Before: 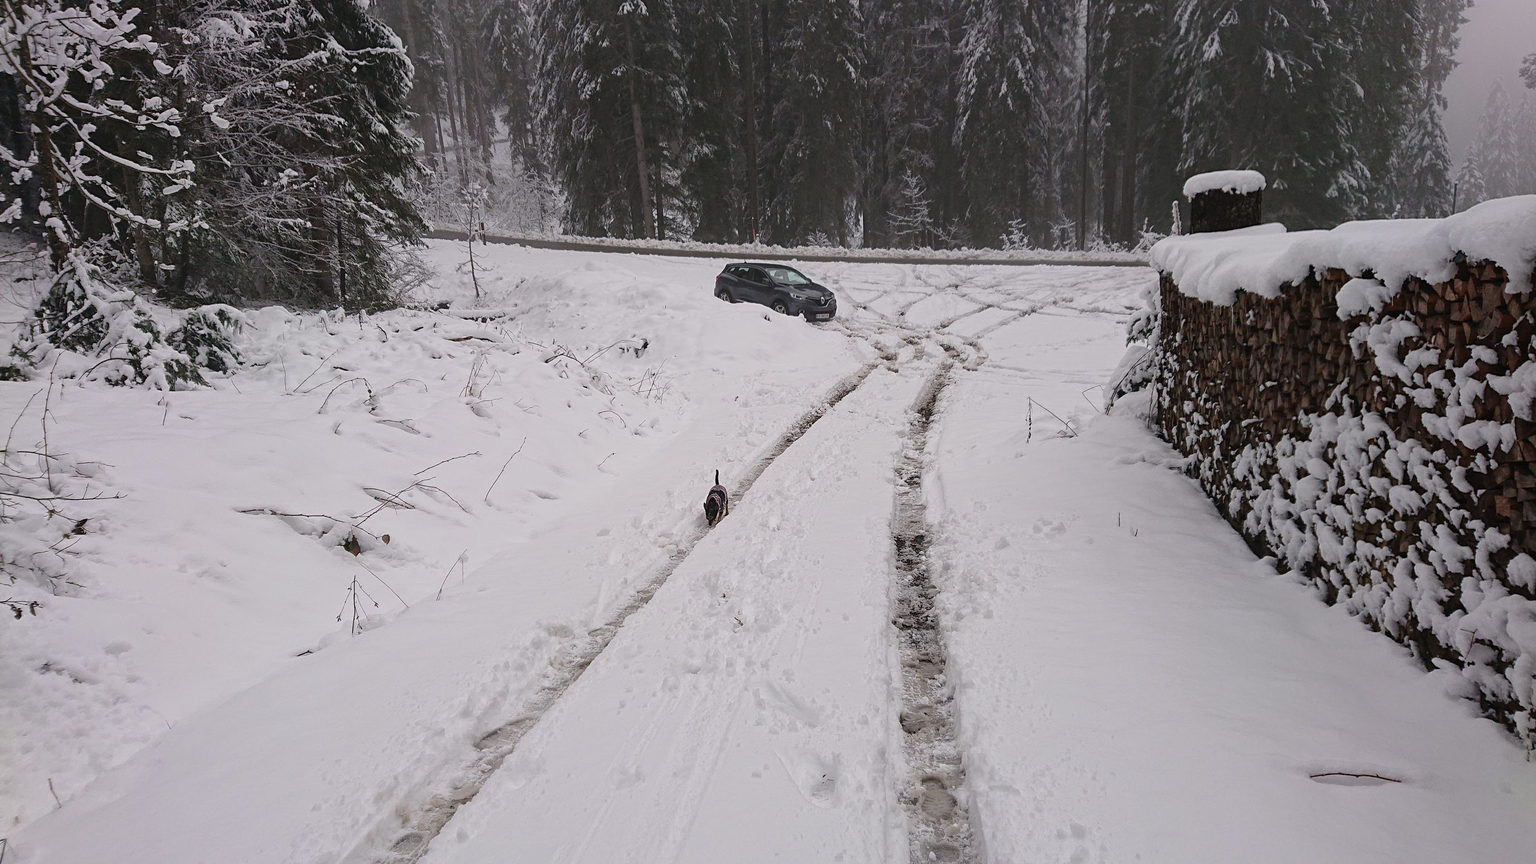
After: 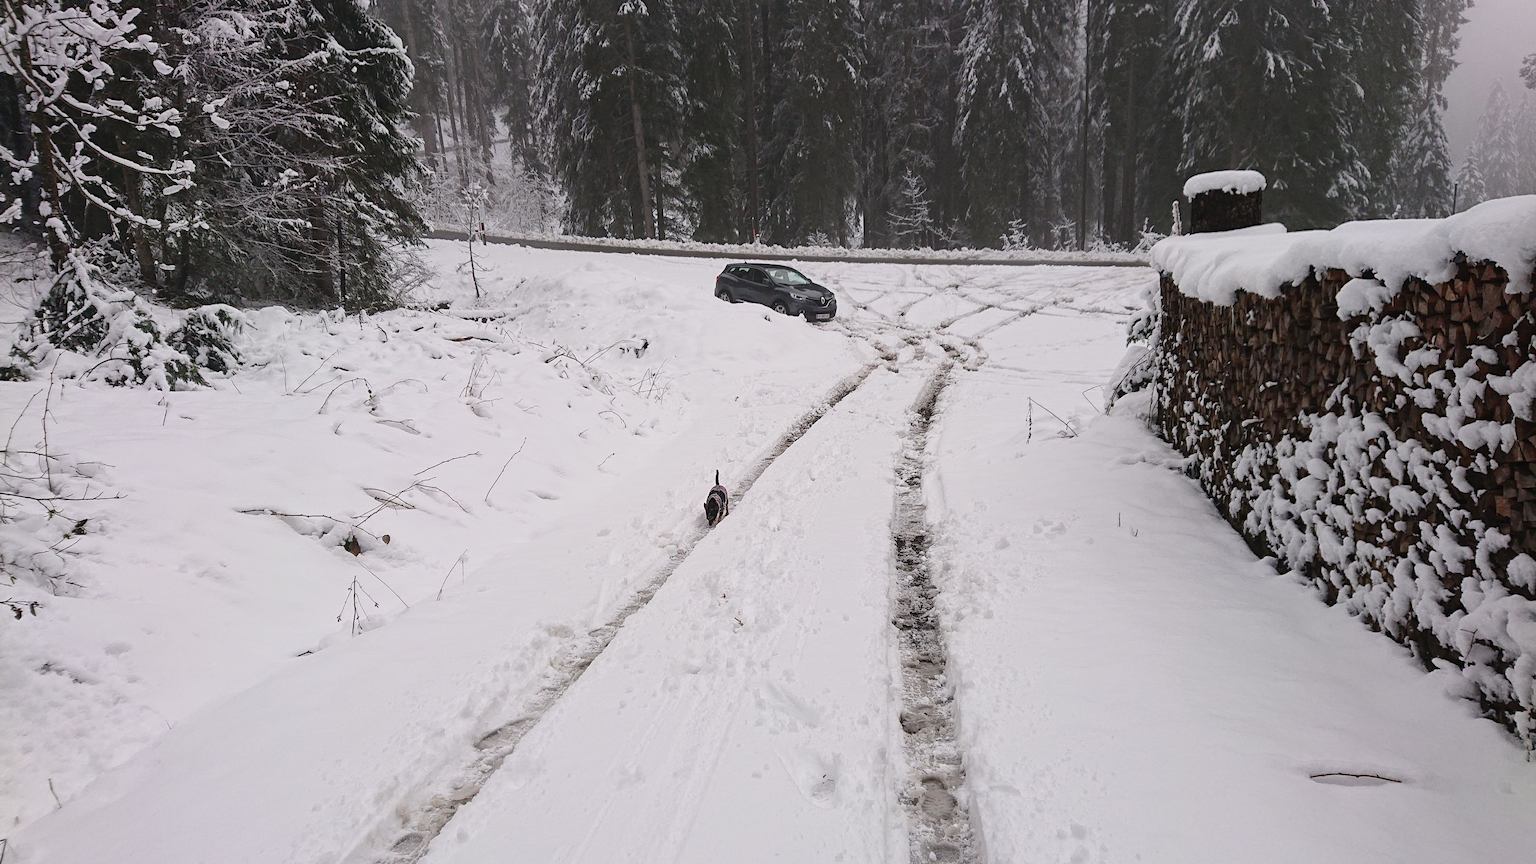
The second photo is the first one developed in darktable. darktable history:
tone curve: curves: ch0 [(0.016, 0.023) (0.248, 0.252) (0.732, 0.797) (1, 1)], color space Lab, independent channels, preserve colors none
